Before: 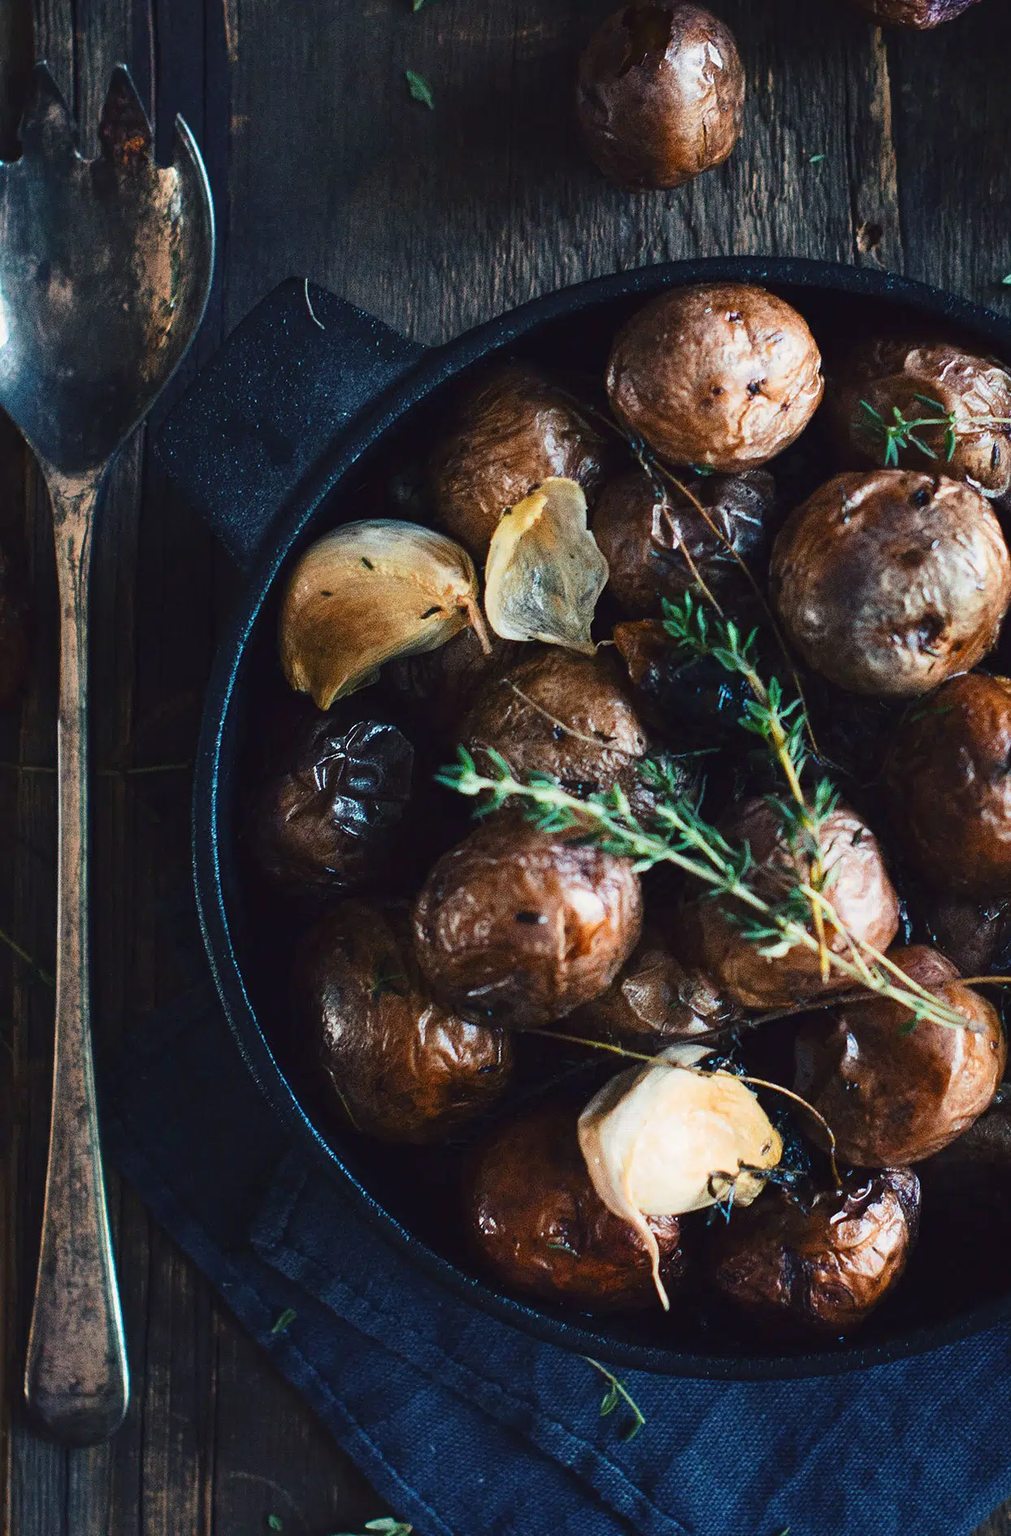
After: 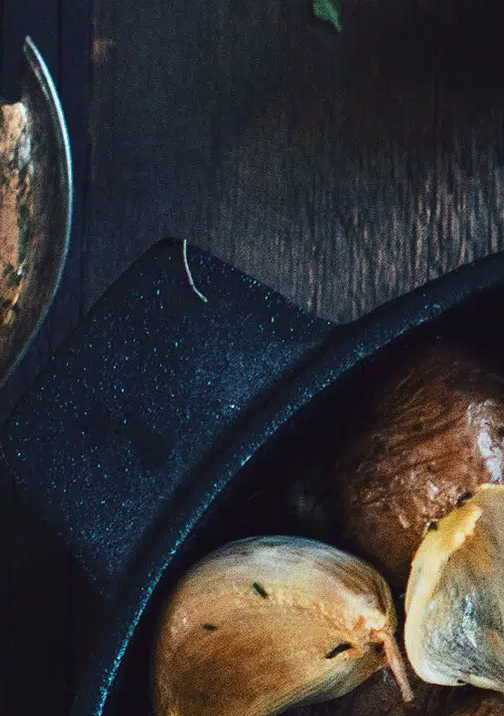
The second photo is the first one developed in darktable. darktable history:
crop: left 15.452%, top 5.459%, right 43.956%, bottom 56.62%
